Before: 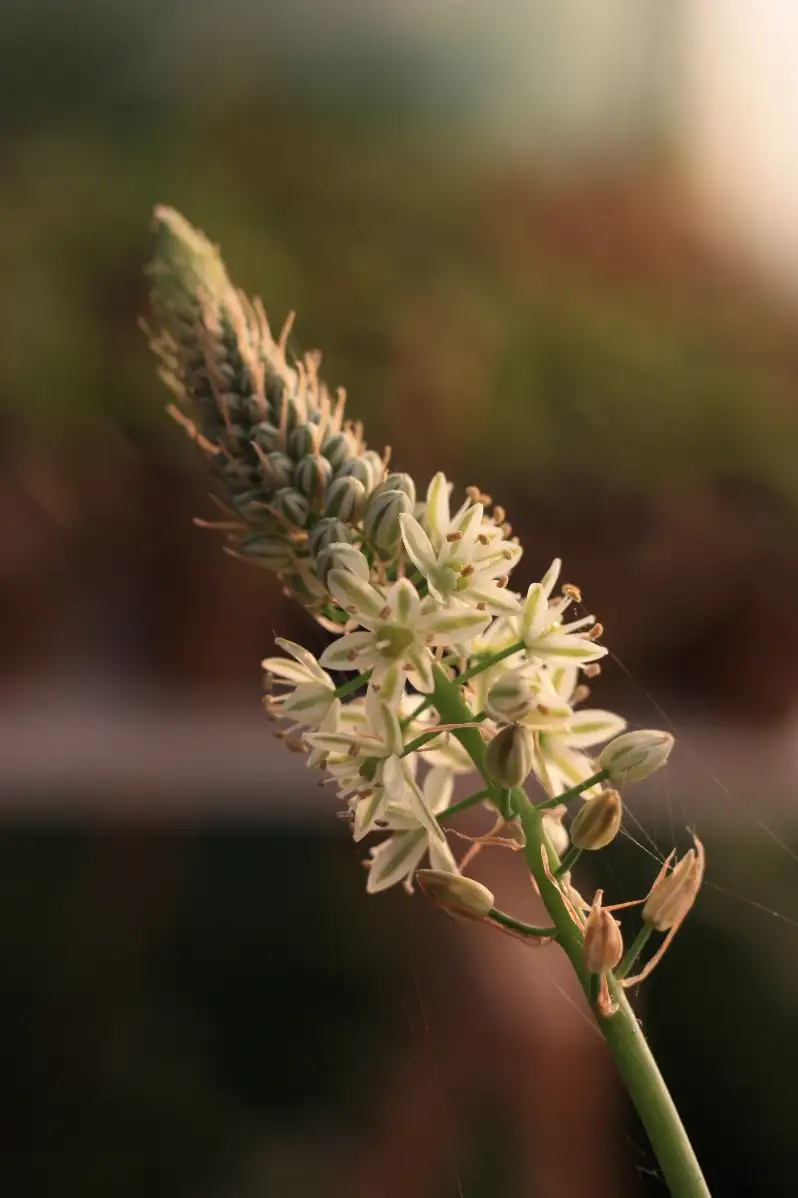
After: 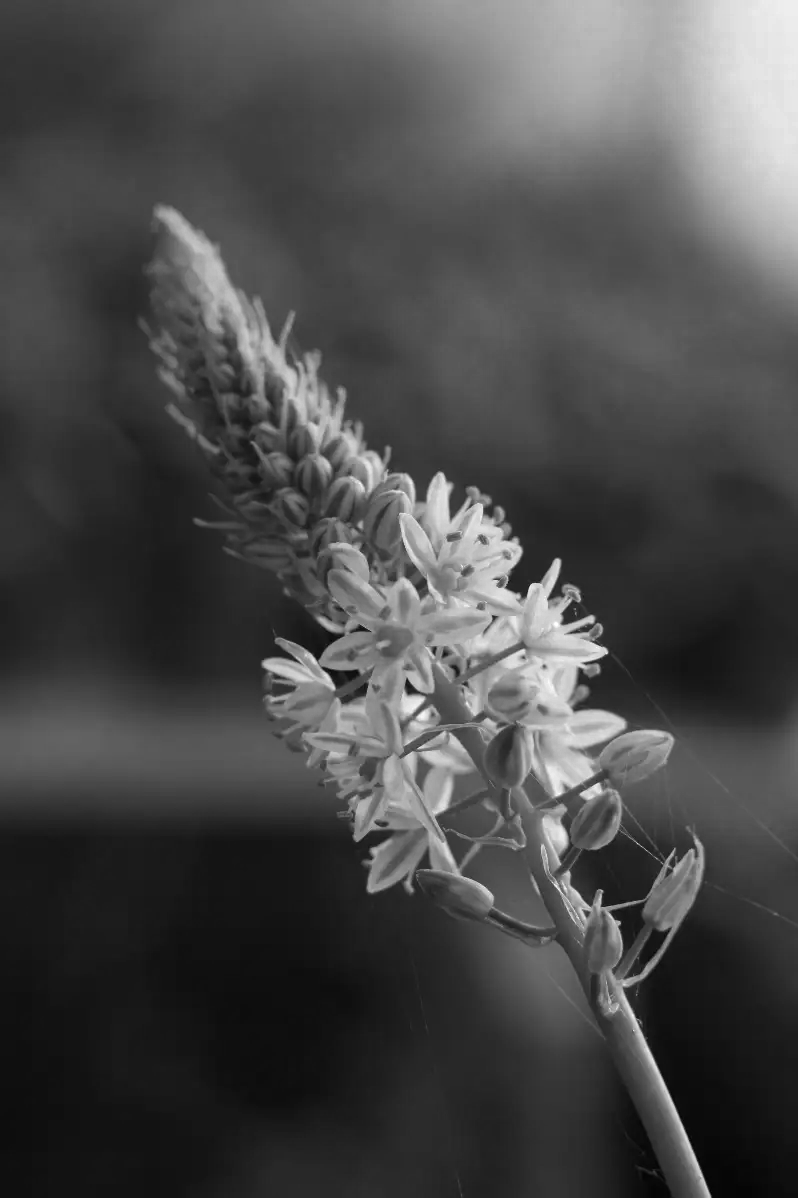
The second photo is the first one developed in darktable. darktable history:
white balance: emerald 1
rotate and perspective: automatic cropping off
color zones: curves: ch0 [(0.002, 0.593) (0.143, 0.417) (0.285, 0.541) (0.455, 0.289) (0.608, 0.327) (0.727, 0.283) (0.869, 0.571) (1, 0.603)]; ch1 [(0, 0) (0.143, 0) (0.286, 0) (0.429, 0) (0.571, 0) (0.714, 0) (0.857, 0)]
